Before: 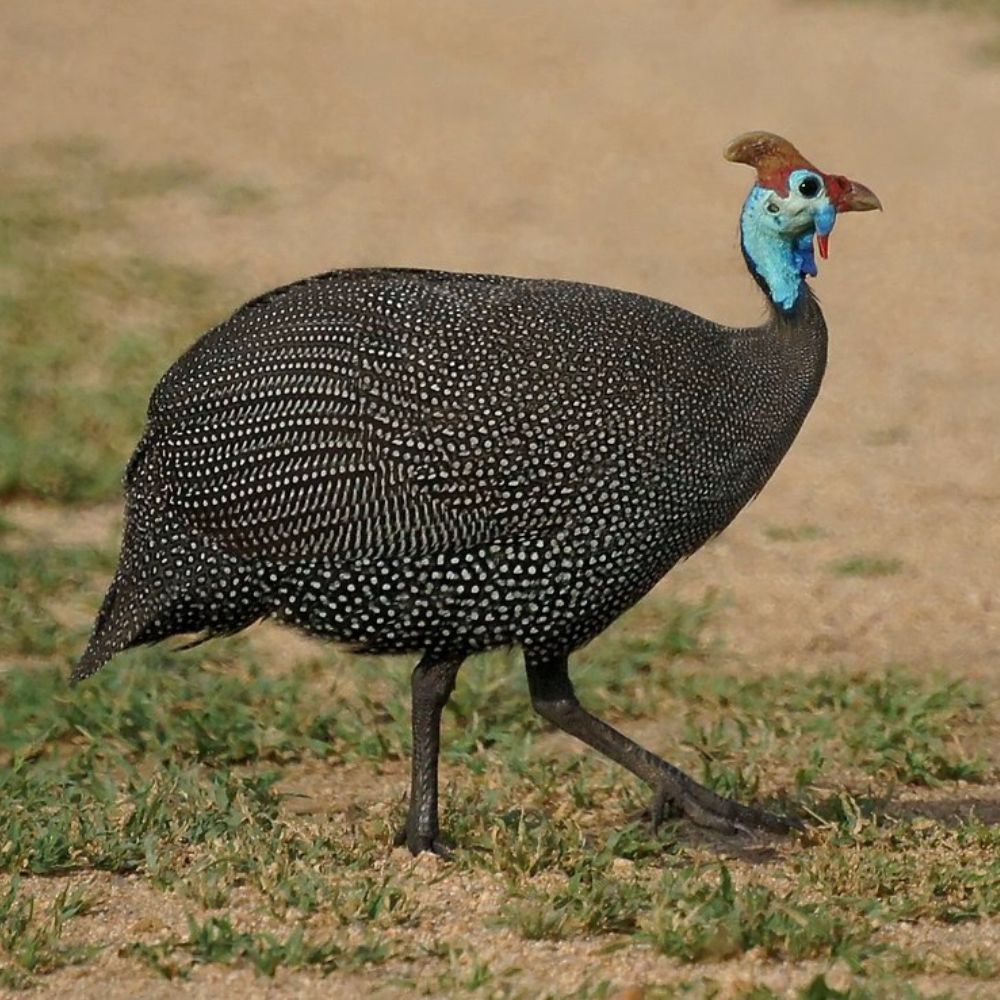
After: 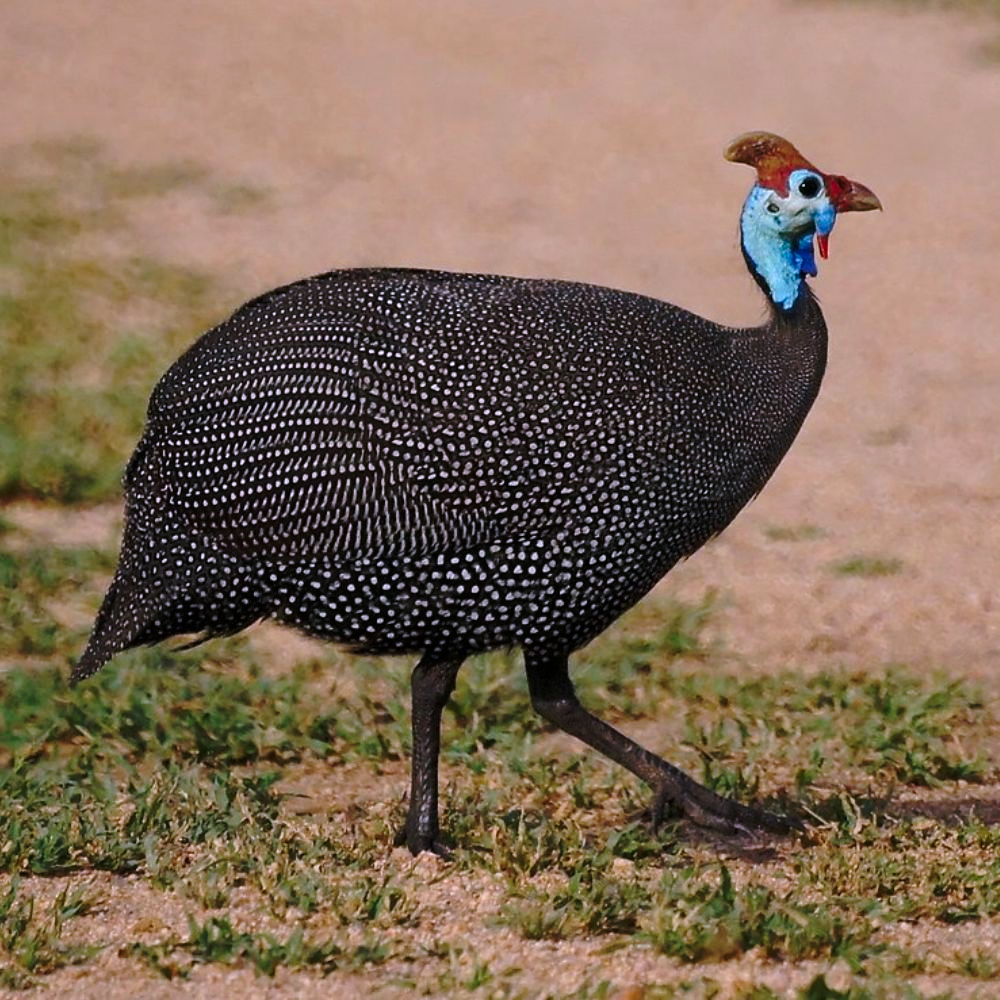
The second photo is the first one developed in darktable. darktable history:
base curve: curves: ch0 [(0, 0) (0.073, 0.04) (0.157, 0.139) (0.492, 0.492) (0.758, 0.758) (1, 1)], preserve colors none
white balance: red 1.042, blue 1.17
